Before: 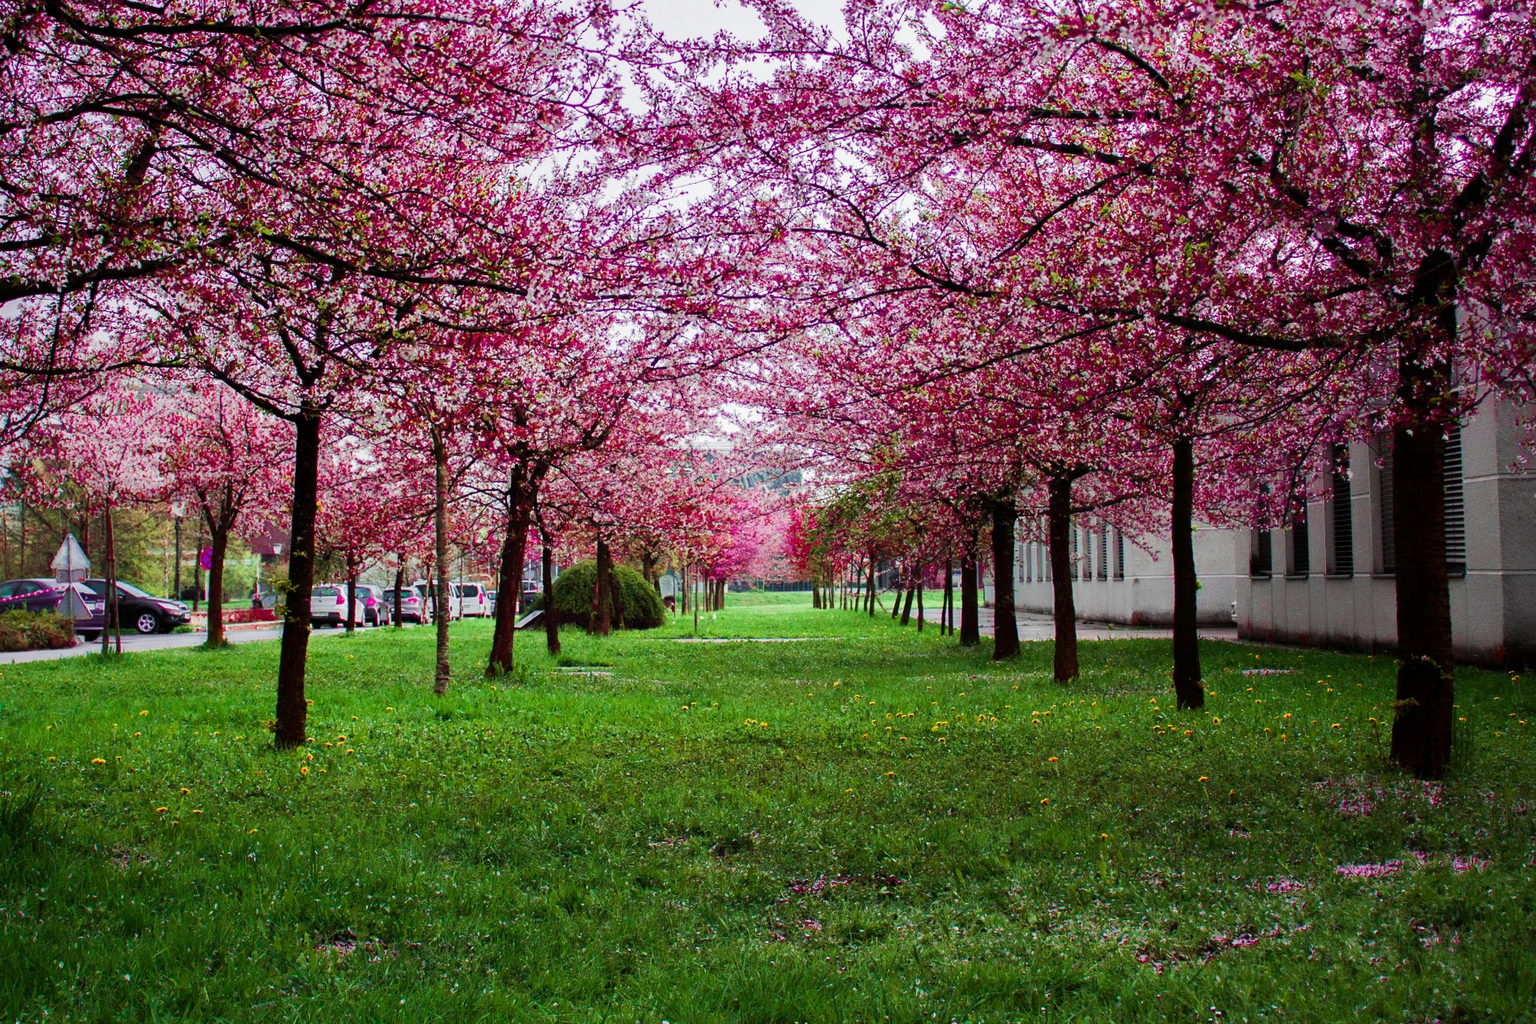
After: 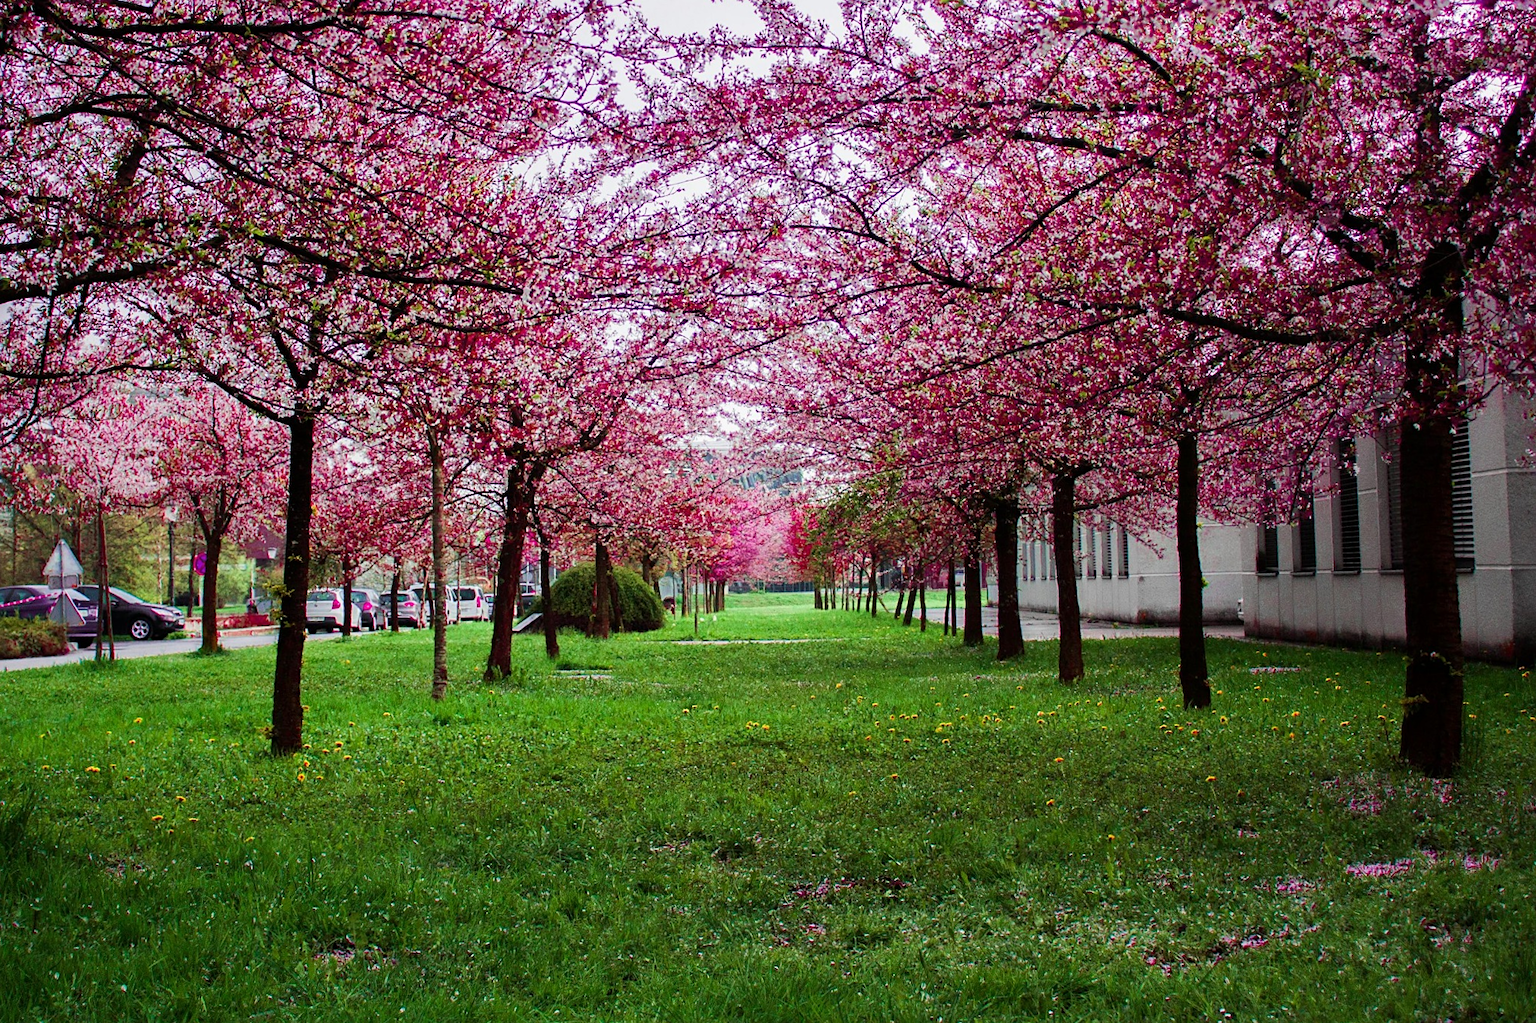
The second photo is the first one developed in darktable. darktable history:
sharpen: amount 0.2
rotate and perspective: rotation -0.45°, automatic cropping original format, crop left 0.008, crop right 0.992, crop top 0.012, crop bottom 0.988
